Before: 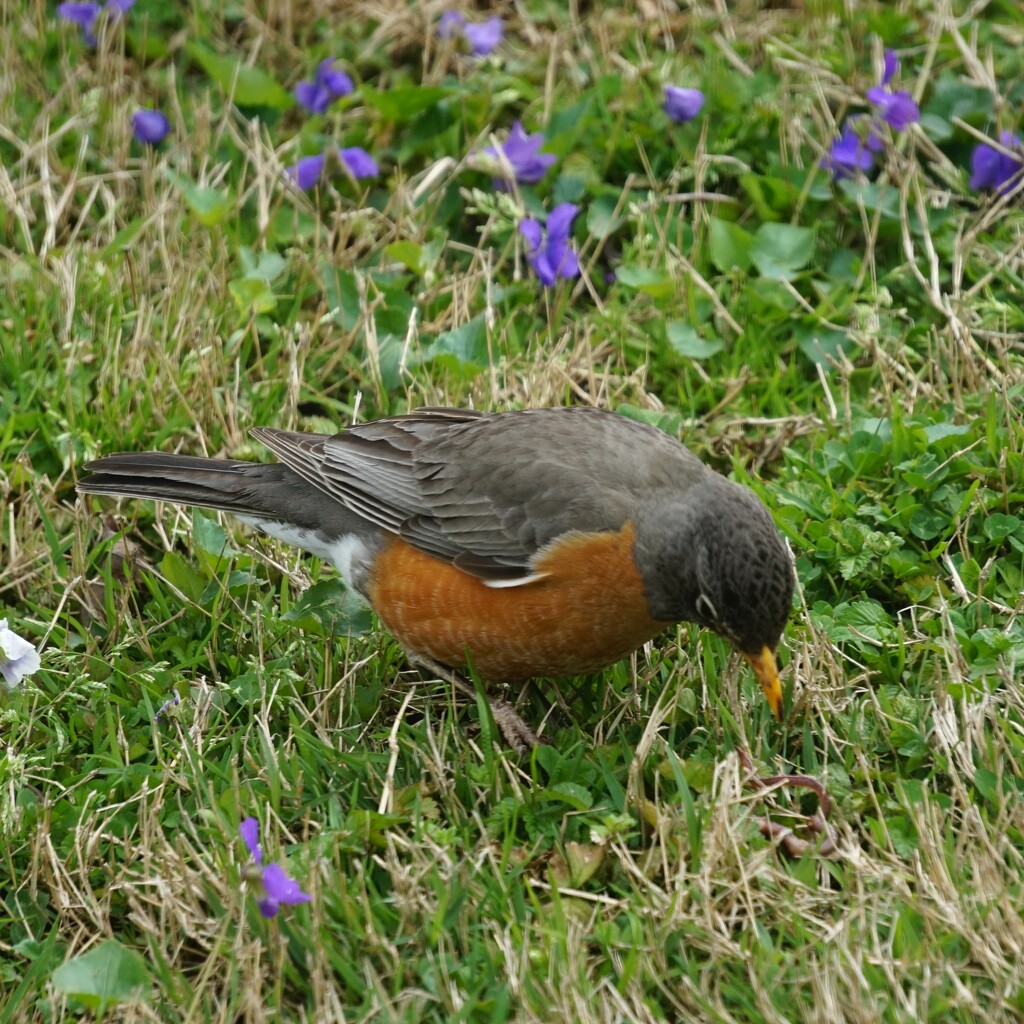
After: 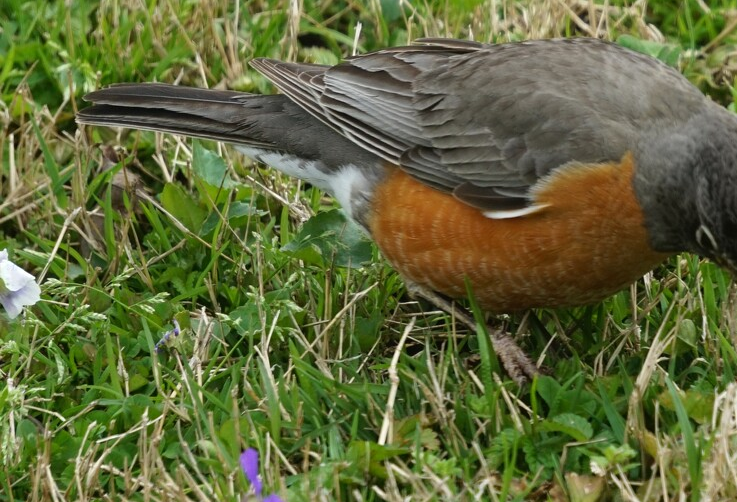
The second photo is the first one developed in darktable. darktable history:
crop: top 36.064%, right 27.992%, bottom 14.853%
